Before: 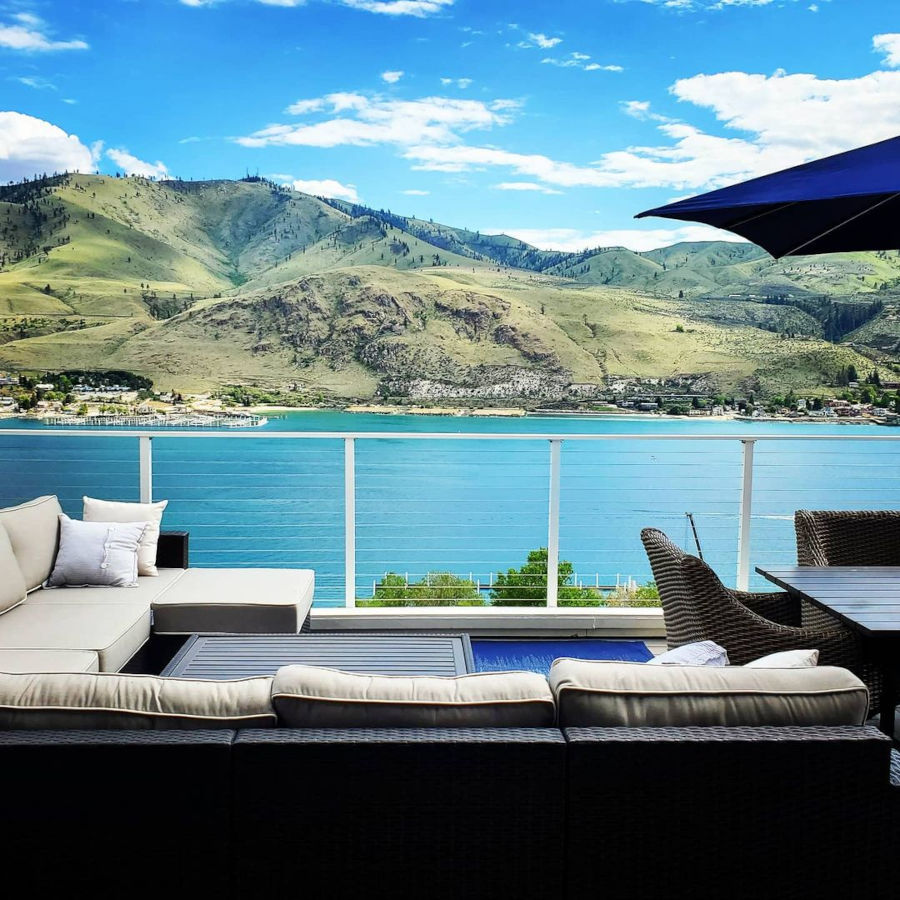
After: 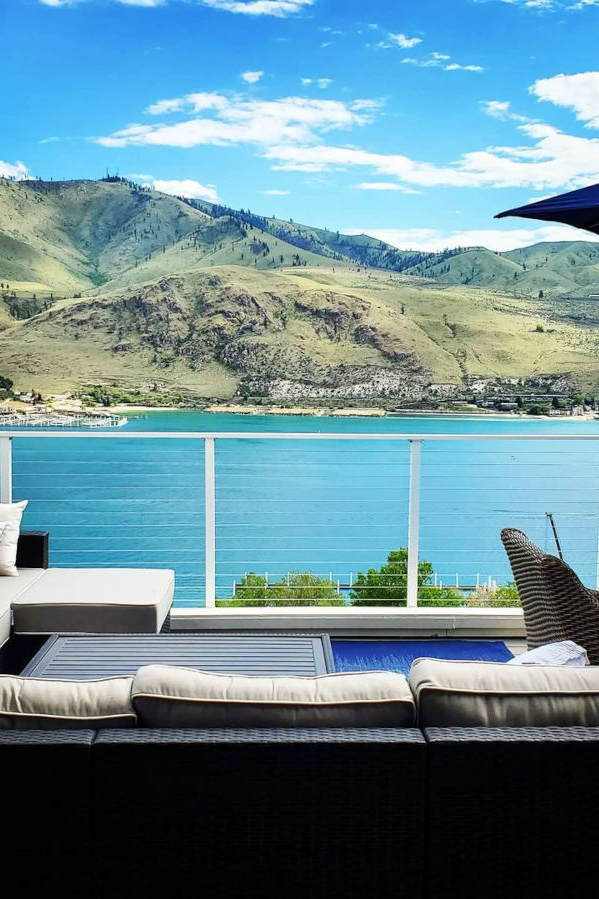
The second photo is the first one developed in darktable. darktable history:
crop and rotate: left 15.594%, right 17.801%
